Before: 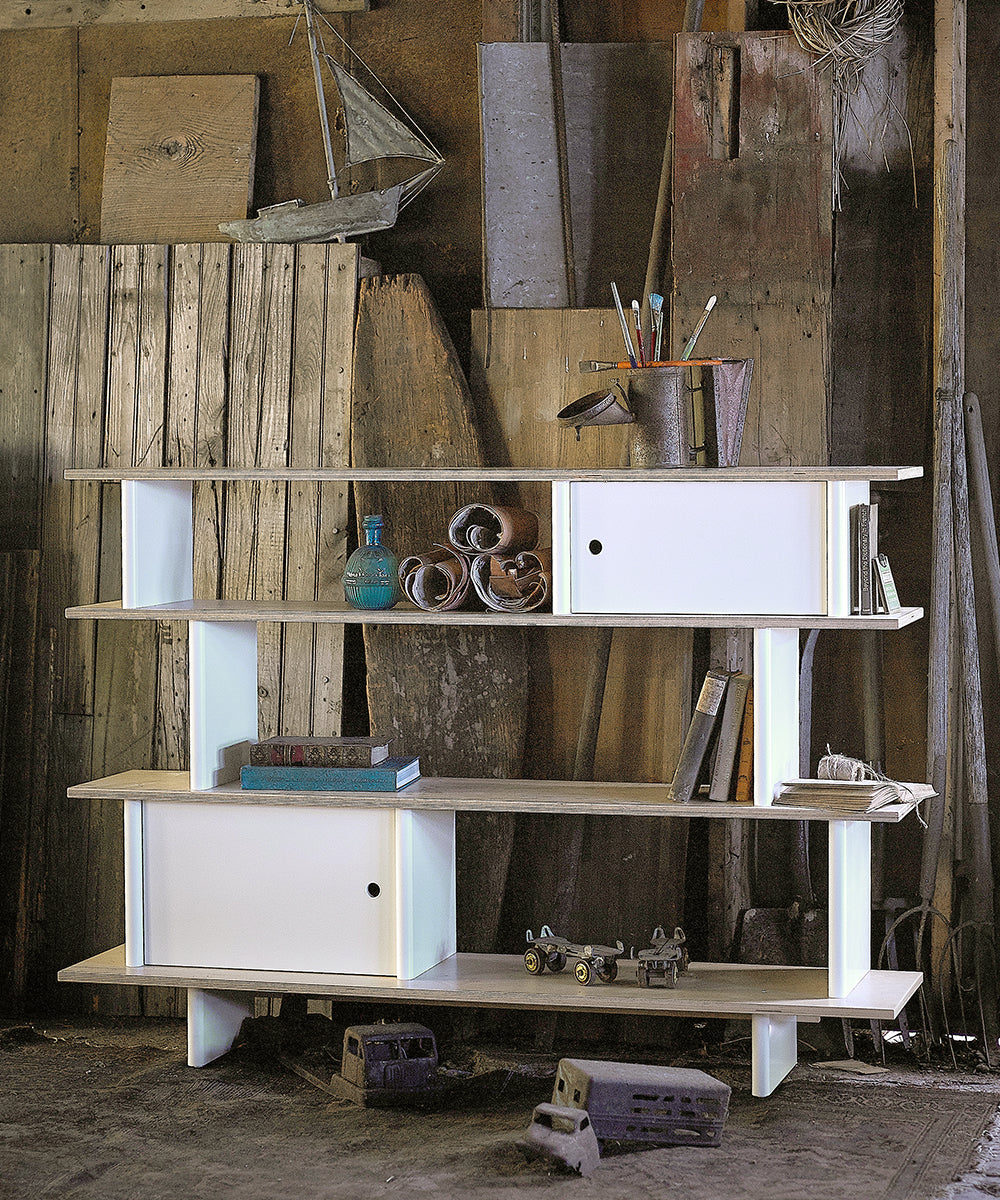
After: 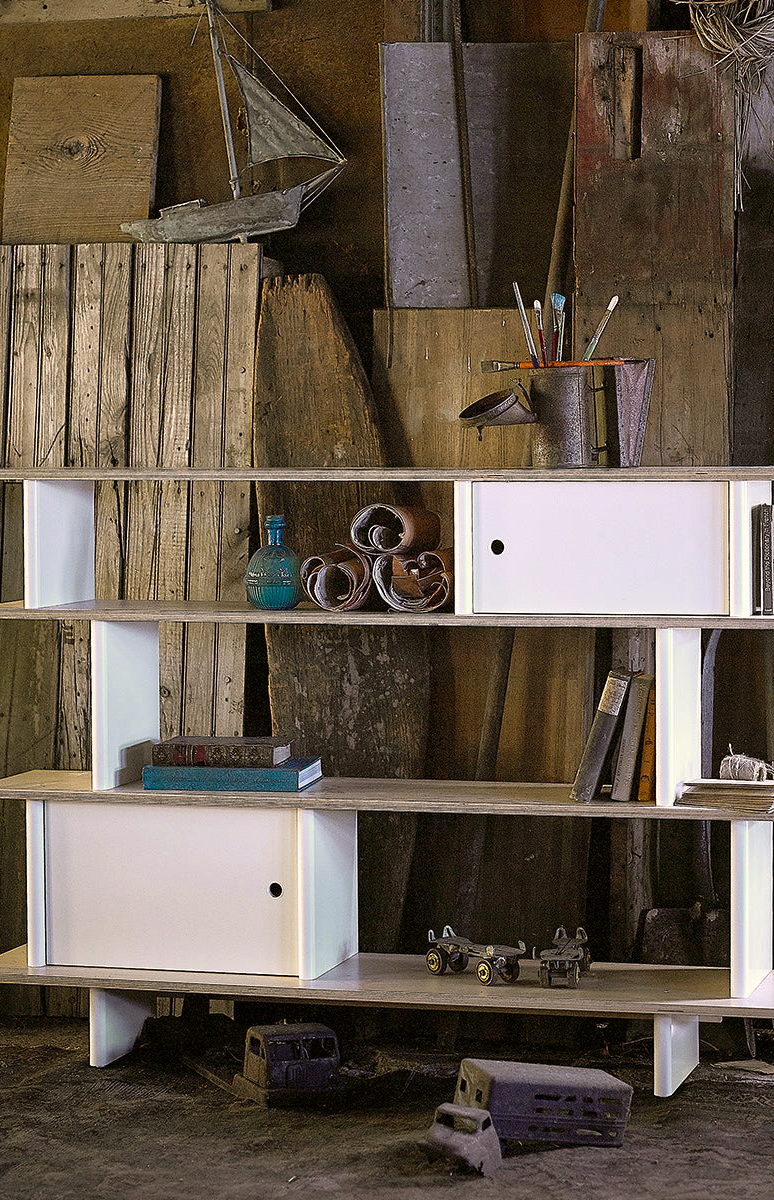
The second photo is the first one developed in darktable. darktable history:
color correction: highlights a* 3.84, highlights b* 5.07
contrast brightness saturation: contrast 0.07, brightness -0.13, saturation 0.06
crop: left 9.88%, right 12.664%
